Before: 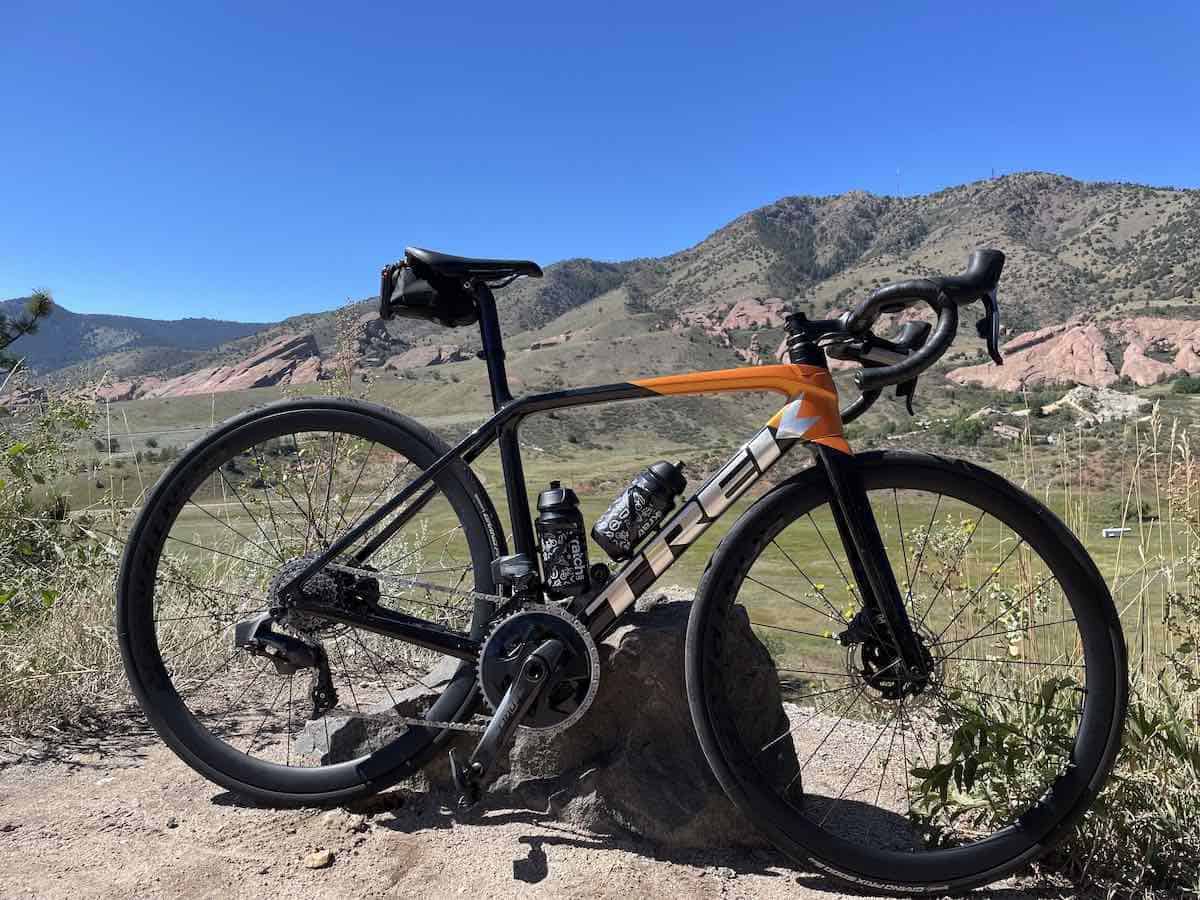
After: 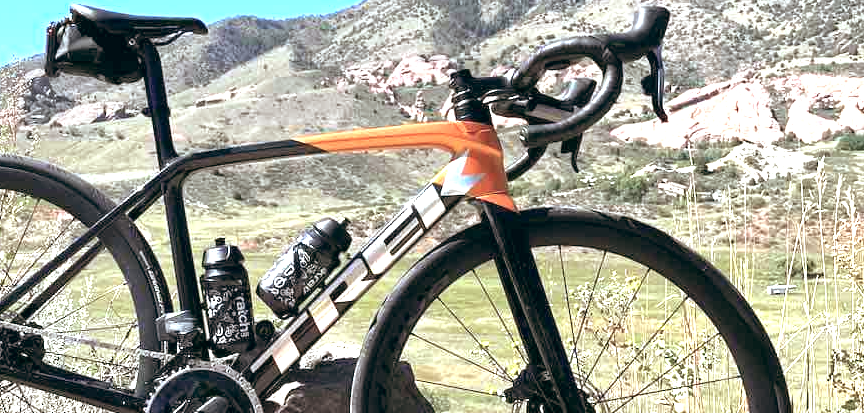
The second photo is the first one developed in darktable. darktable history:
color balance: lift [1, 0.994, 1.002, 1.006], gamma [0.957, 1.081, 1.016, 0.919], gain [0.97, 0.972, 1.01, 1.028], input saturation 91.06%, output saturation 79.8%
shadows and highlights: shadows 25, highlights -25
exposure: black level correction 0, exposure 1.55 EV, compensate exposure bias true, compensate highlight preservation false
crop and rotate: left 27.938%, top 27.046%, bottom 27.046%
